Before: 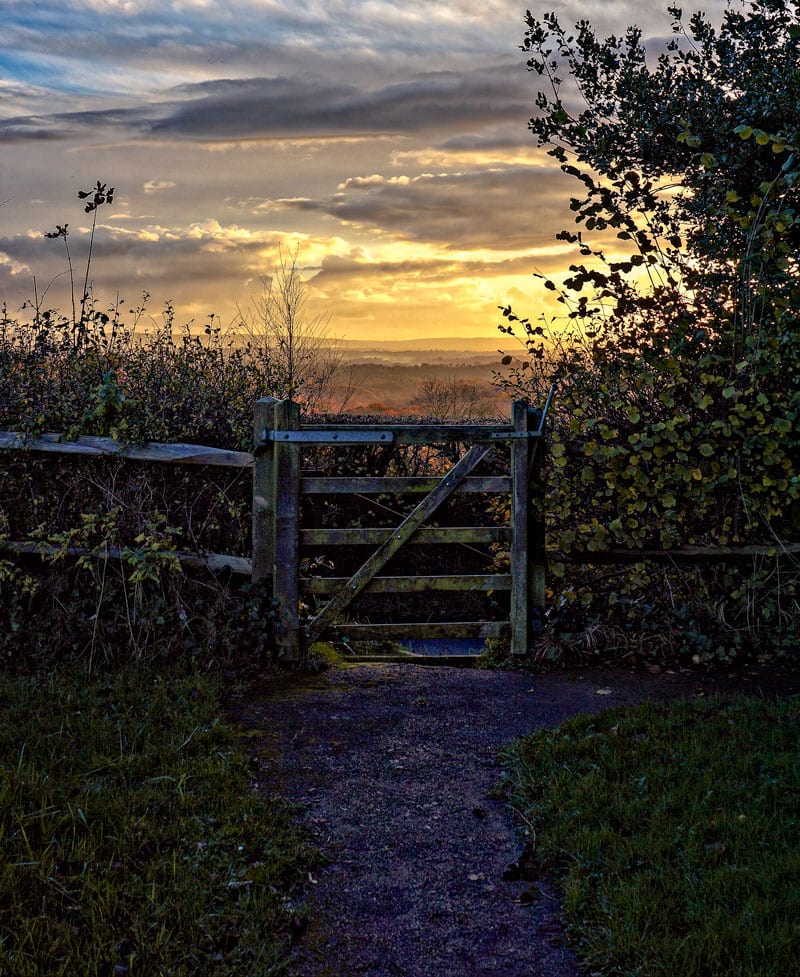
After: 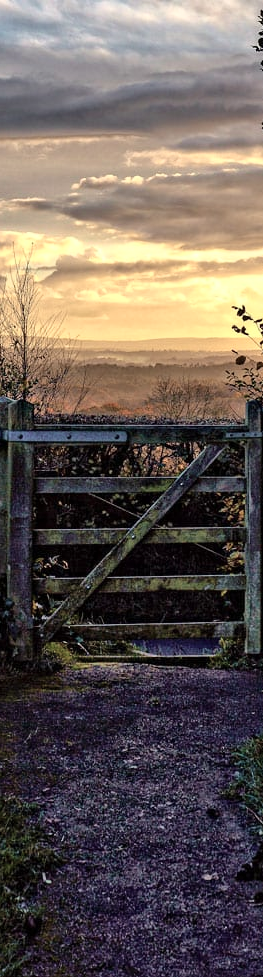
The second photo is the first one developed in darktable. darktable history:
shadows and highlights: shadows 36.77, highlights -26.91, highlights color adjustment 0.502%, soften with gaussian
color correction: highlights b* -0.009, saturation 0.604
tone curve: curves: ch0 [(0, 0) (0.389, 0.458) (0.745, 0.82) (0.849, 0.917) (0.919, 0.969) (1, 1)]; ch1 [(0, 0) (0.437, 0.404) (0.5, 0.5) (0.529, 0.55) (0.58, 0.6) (0.616, 0.649) (1, 1)]; ch2 [(0, 0) (0.442, 0.428) (0.5, 0.5) (0.525, 0.543) (0.585, 0.62) (1, 1)], color space Lab, independent channels, preserve colors none
crop: left 33.373%, right 33.736%
